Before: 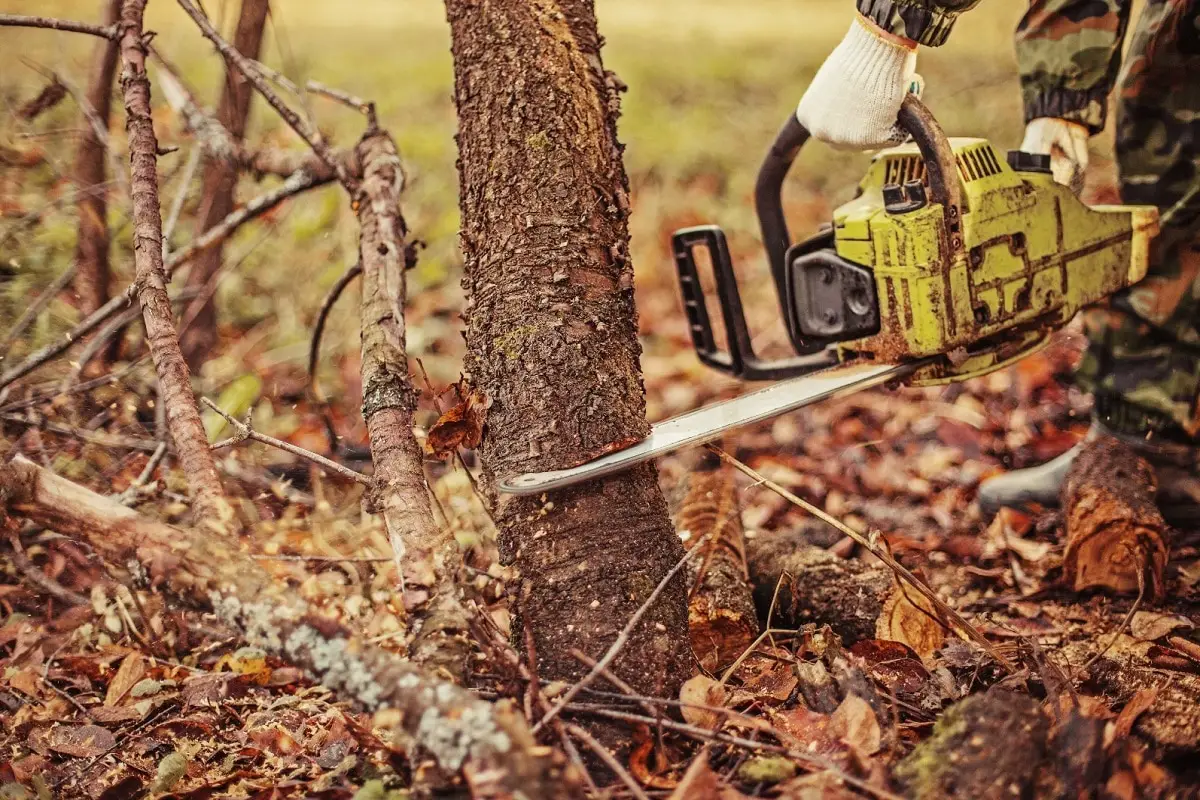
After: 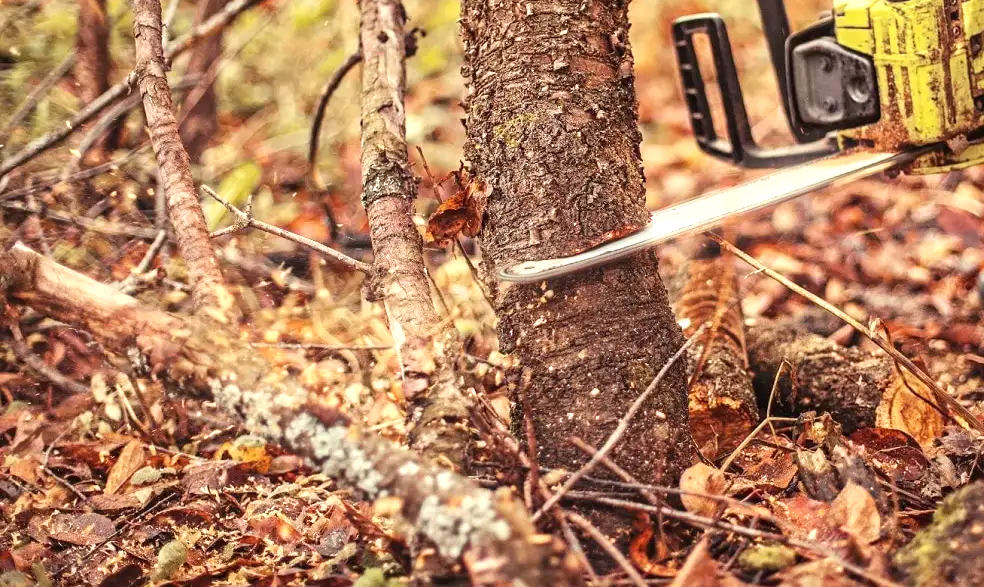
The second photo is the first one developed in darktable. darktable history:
exposure: exposure 0.636 EV, compensate highlight preservation false
crop: top 26.531%, right 17.959%
bloom: size 3%, threshold 100%, strength 0%
